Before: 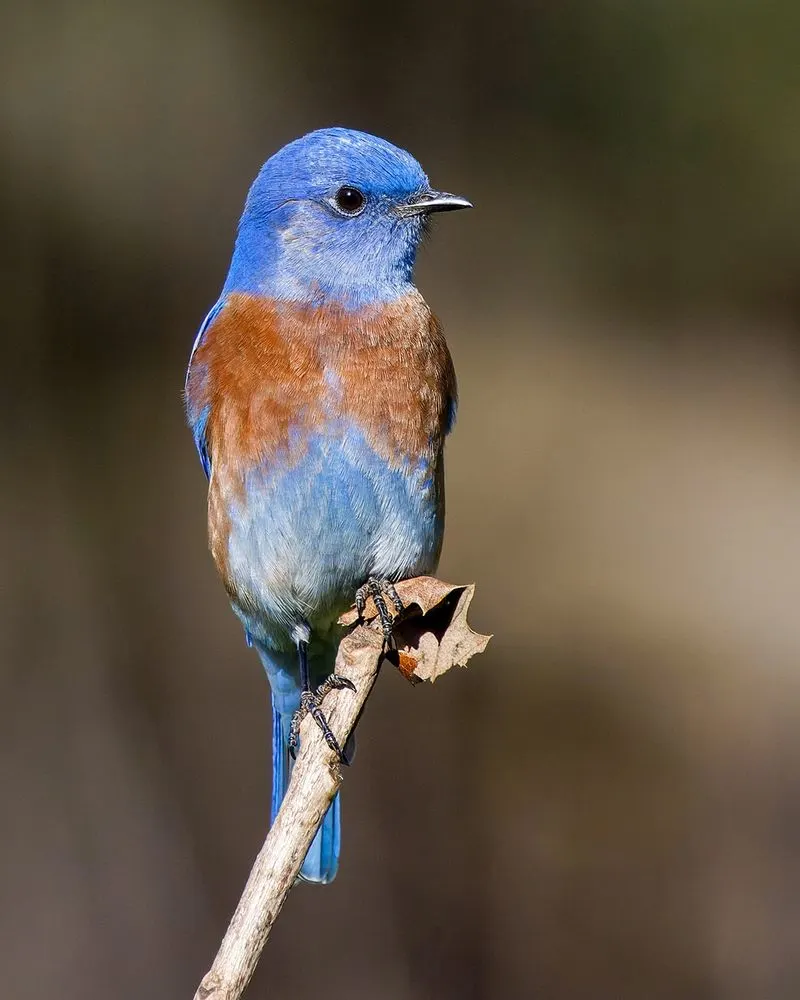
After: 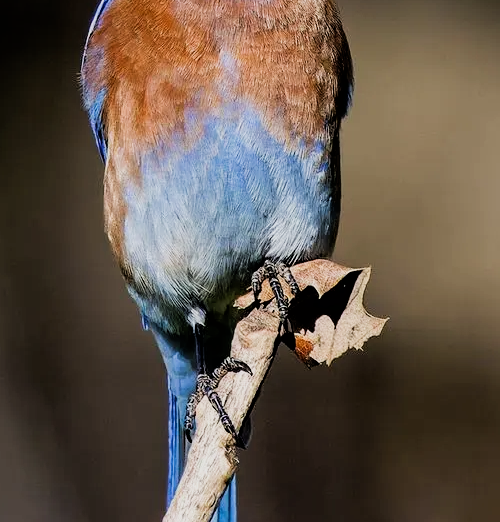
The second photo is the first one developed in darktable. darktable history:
crop: left 13.075%, top 31.709%, right 24.41%, bottom 16.004%
filmic rgb: black relative exposure -5.03 EV, white relative exposure 3.97 EV, threshold 3.03 EV, hardness 2.91, contrast 1.297, highlights saturation mix -29.51%, enable highlight reconstruction true
